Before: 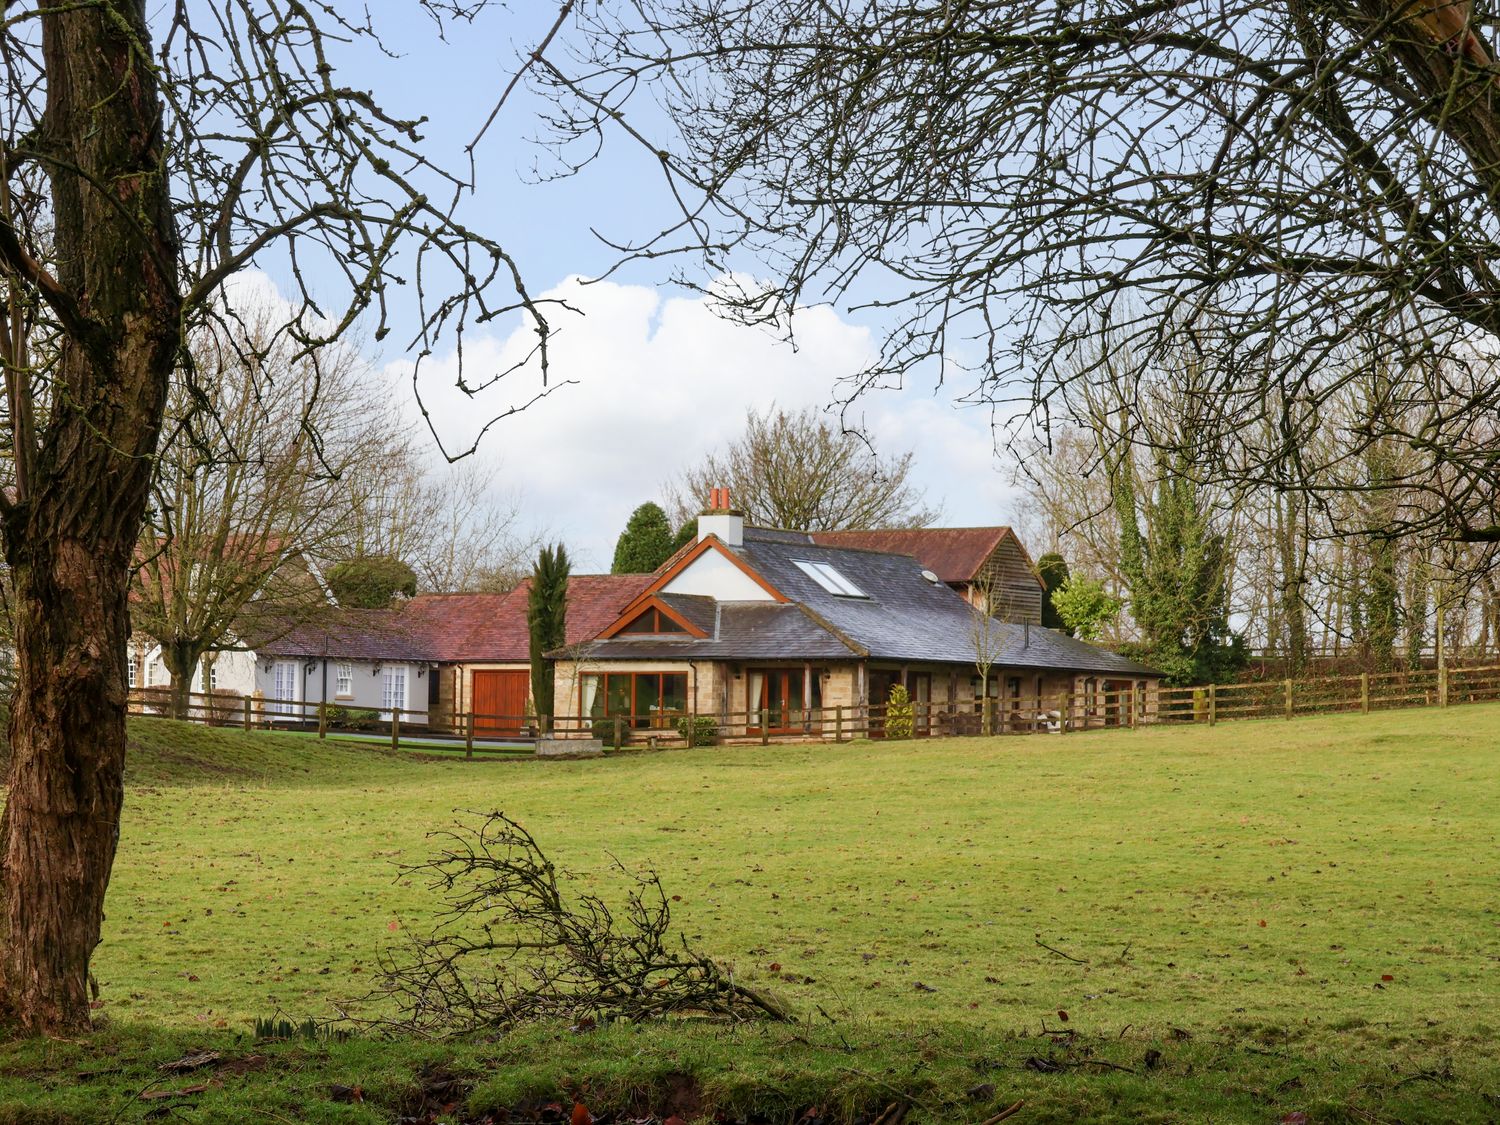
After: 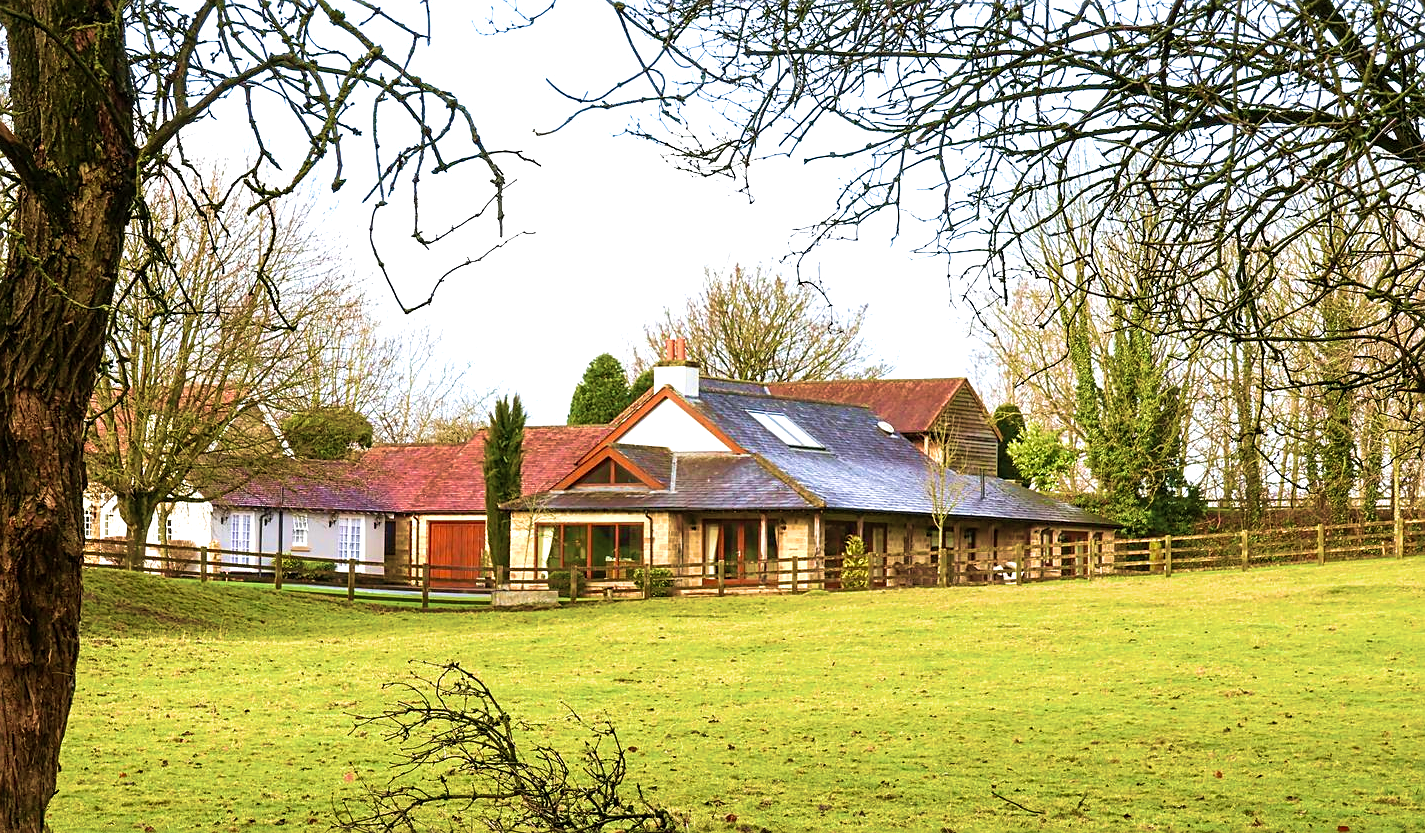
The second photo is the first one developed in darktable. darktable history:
sharpen: on, module defaults
levels: levels [0, 0.394, 0.787]
crop and rotate: left 2.991%, top 13.302%, right 1.981%, bottom 12.636%
velvia: strength 74%
